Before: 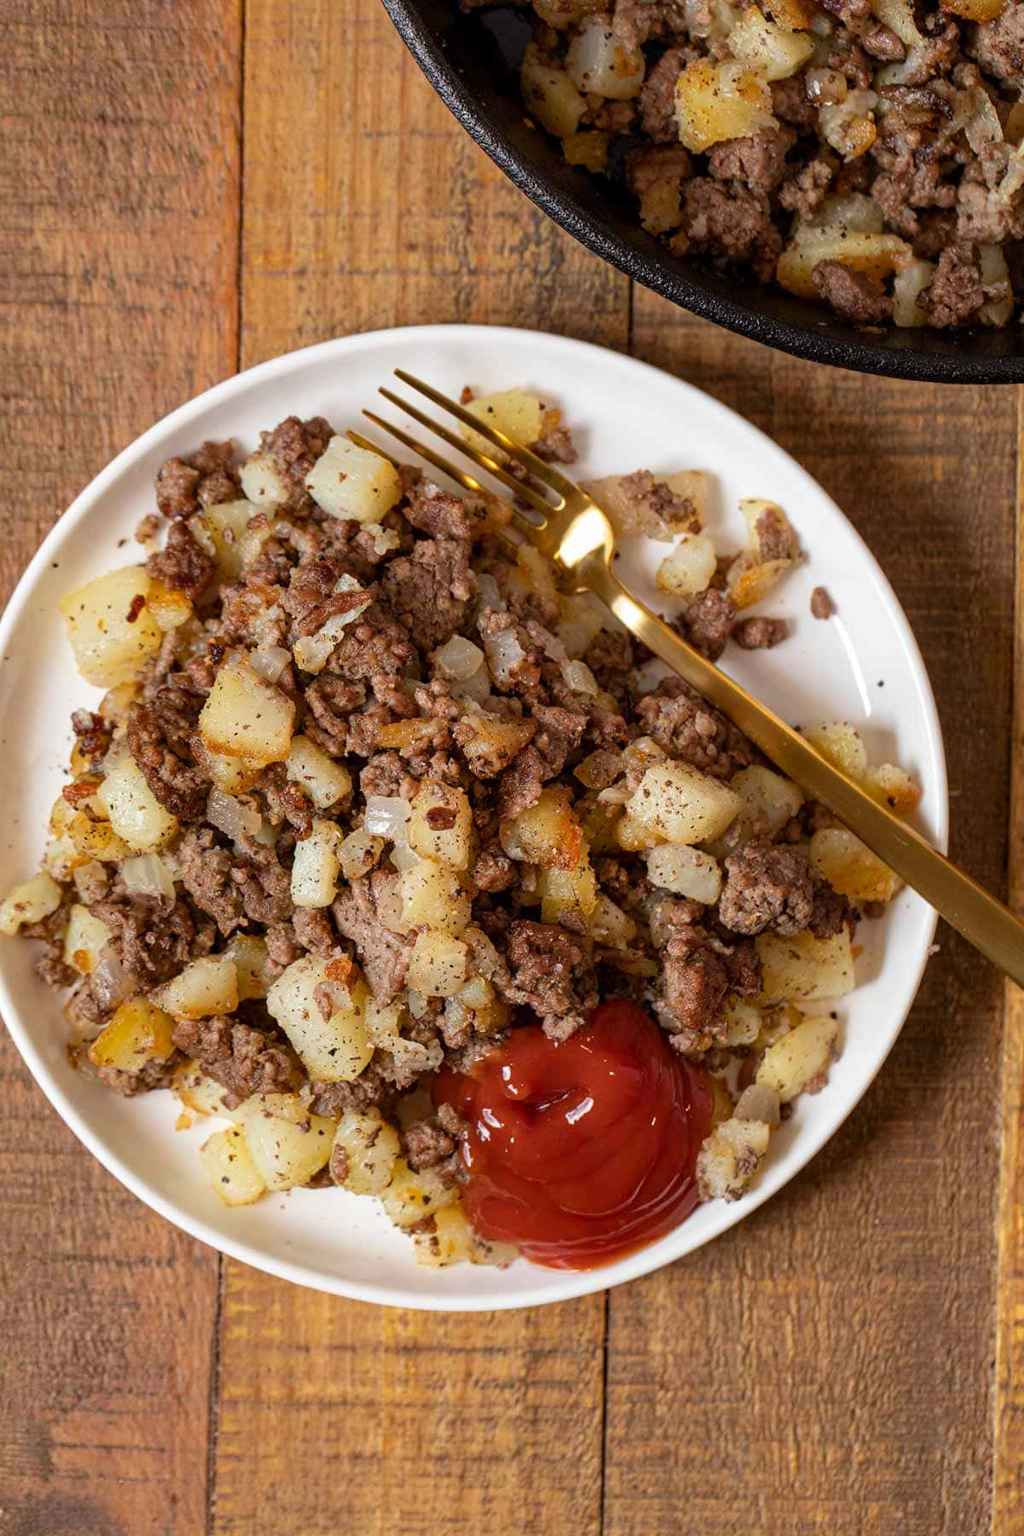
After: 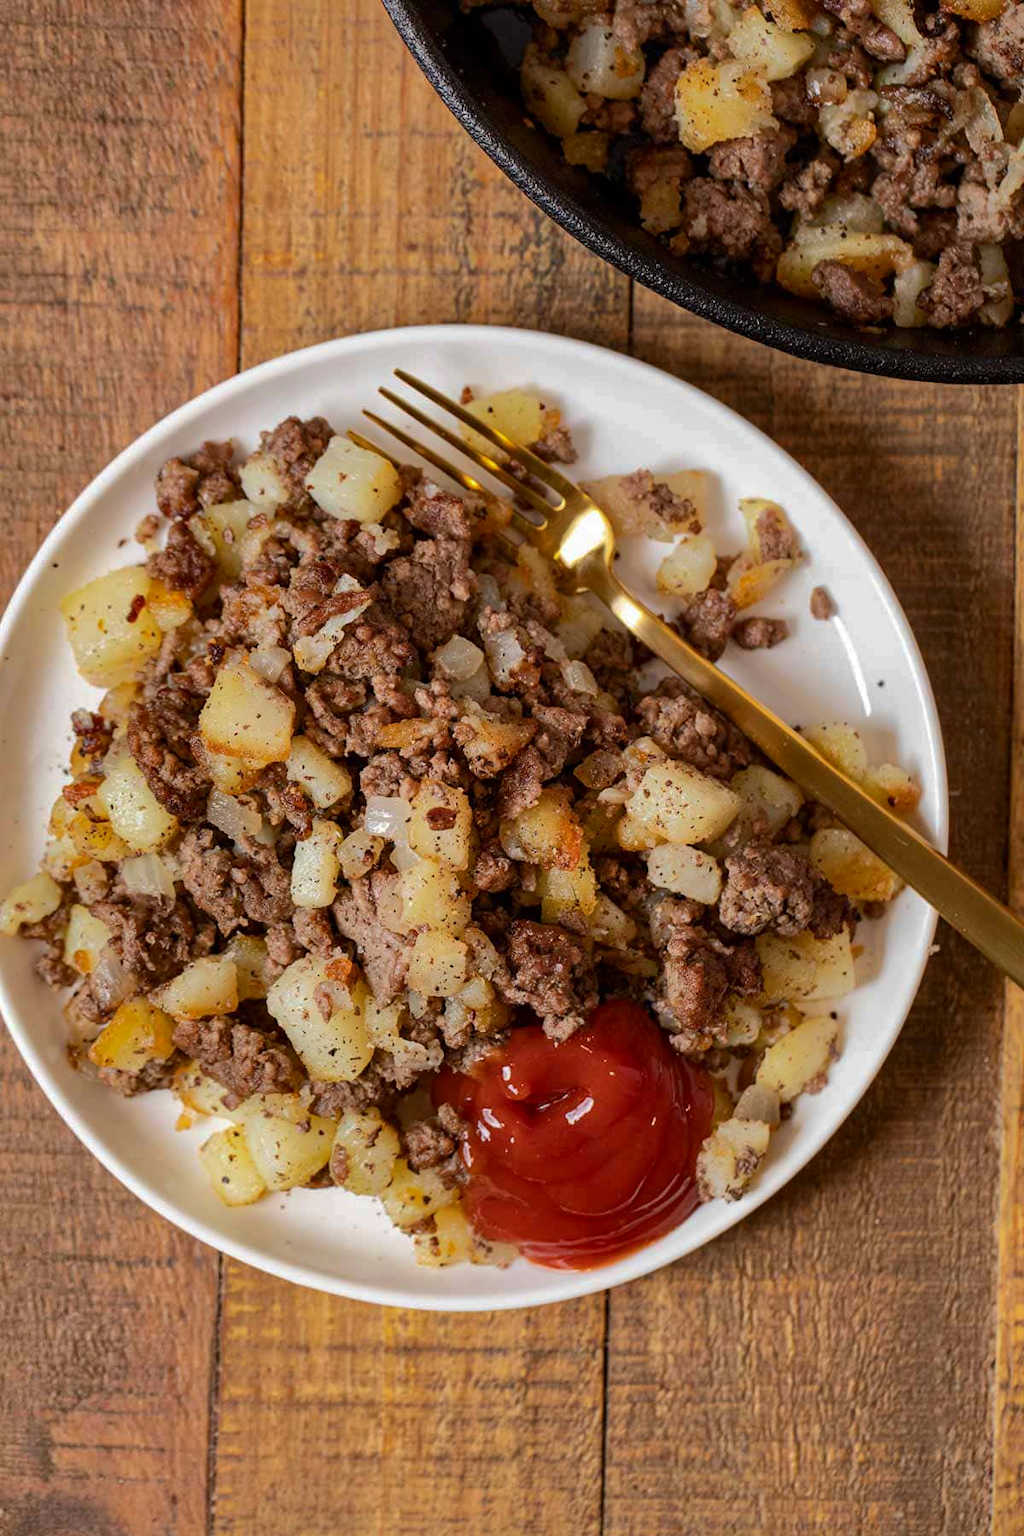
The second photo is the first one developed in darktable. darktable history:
shadows and highlights: shadows 25.96, highlights -70.63
contrast brightness saturation: contrast 0.14
